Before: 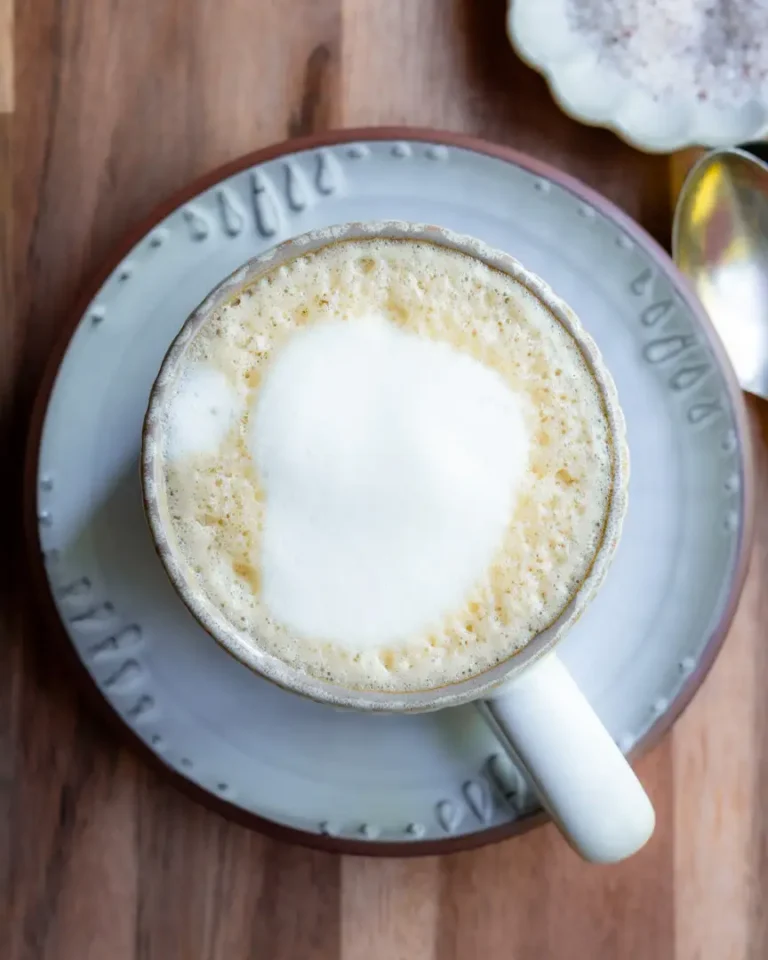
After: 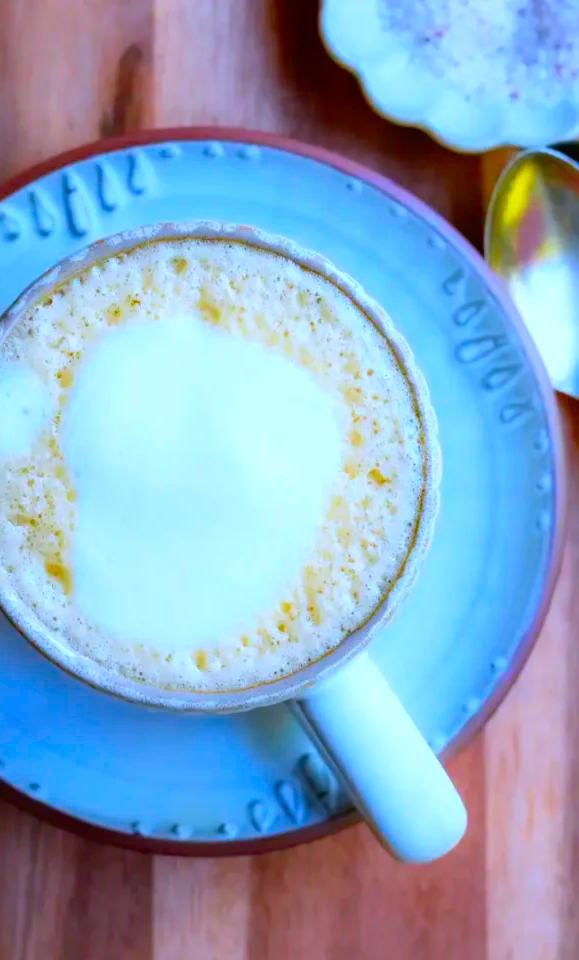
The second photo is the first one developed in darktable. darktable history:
white balance: red 0.948, green 1.02, blue 1.176
crop and rotate: left 24.6%
color correction: saturation 2.15
